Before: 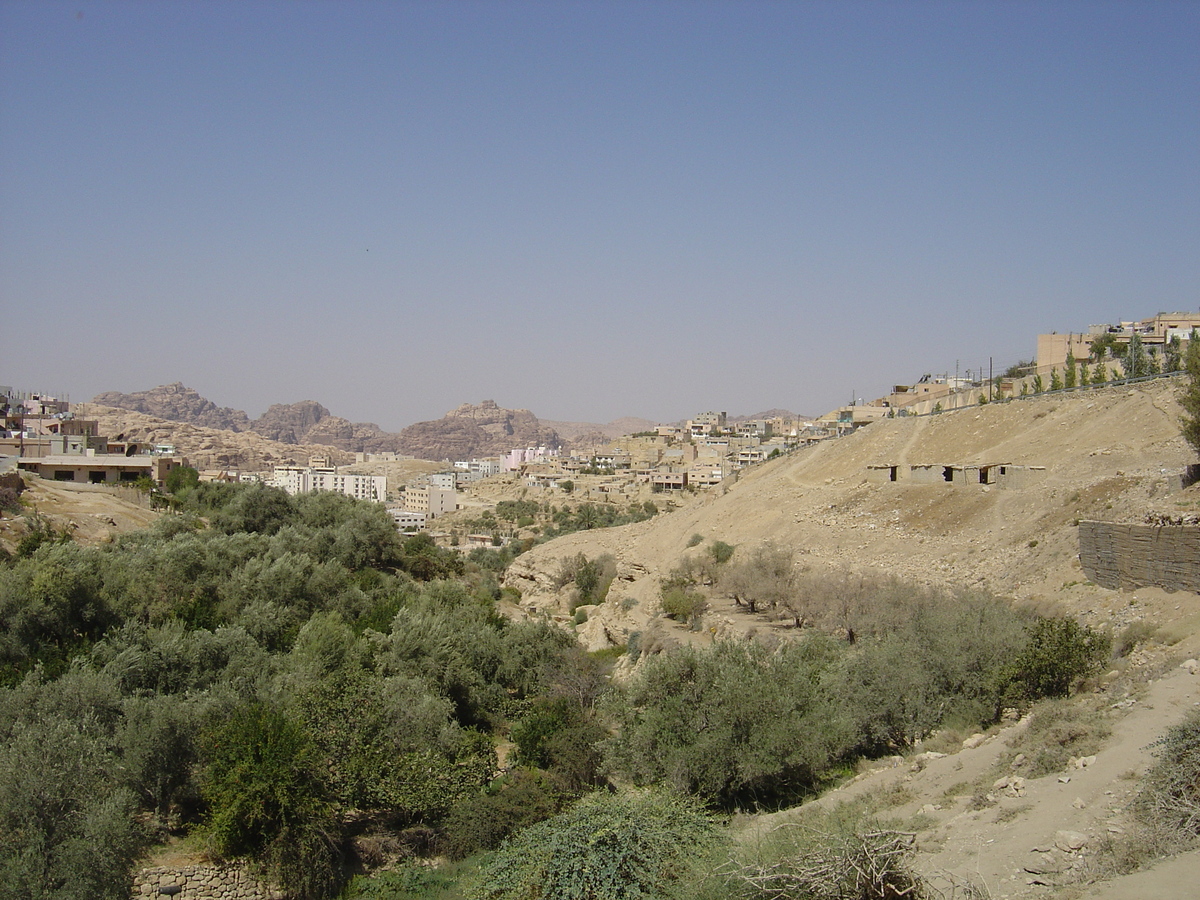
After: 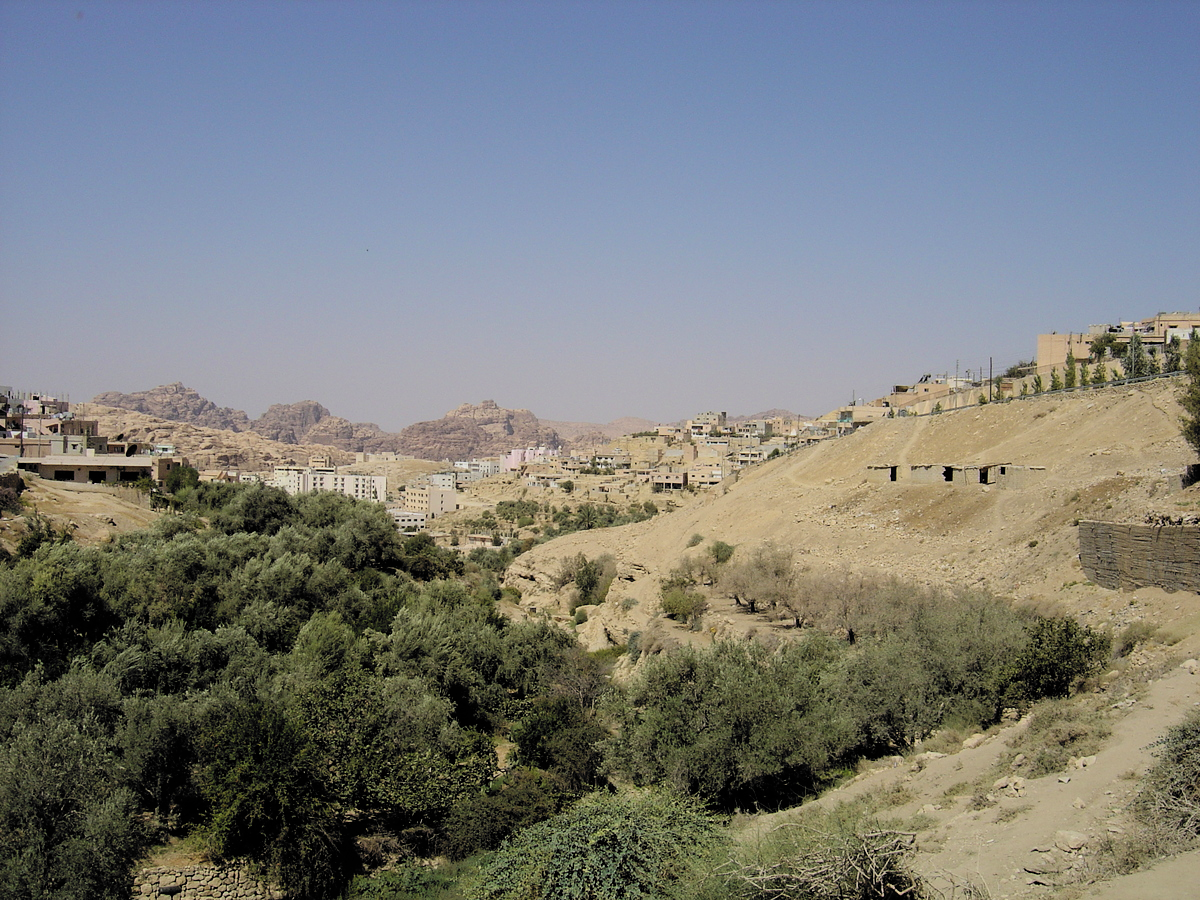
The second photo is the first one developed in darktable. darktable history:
velvia: strength 14.81%
filmic rgb: black relative exposure -5.09 EV, white relative exposure 3.98 EV, threshold 3 EV, hardness 2.91, contrast 1.299, highlights saturation mix -29.38%, color science v6 (2022), enable highlight reconstruction true
